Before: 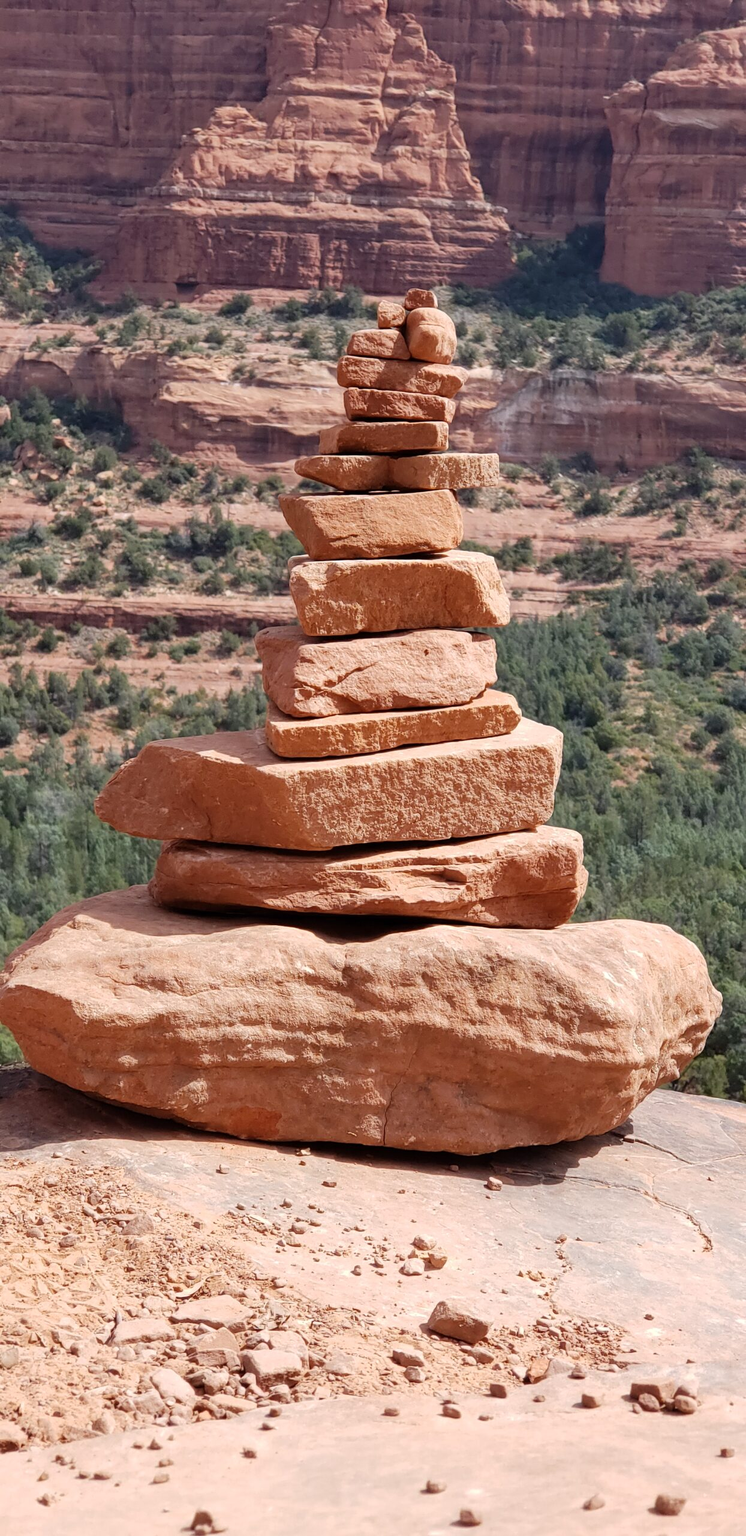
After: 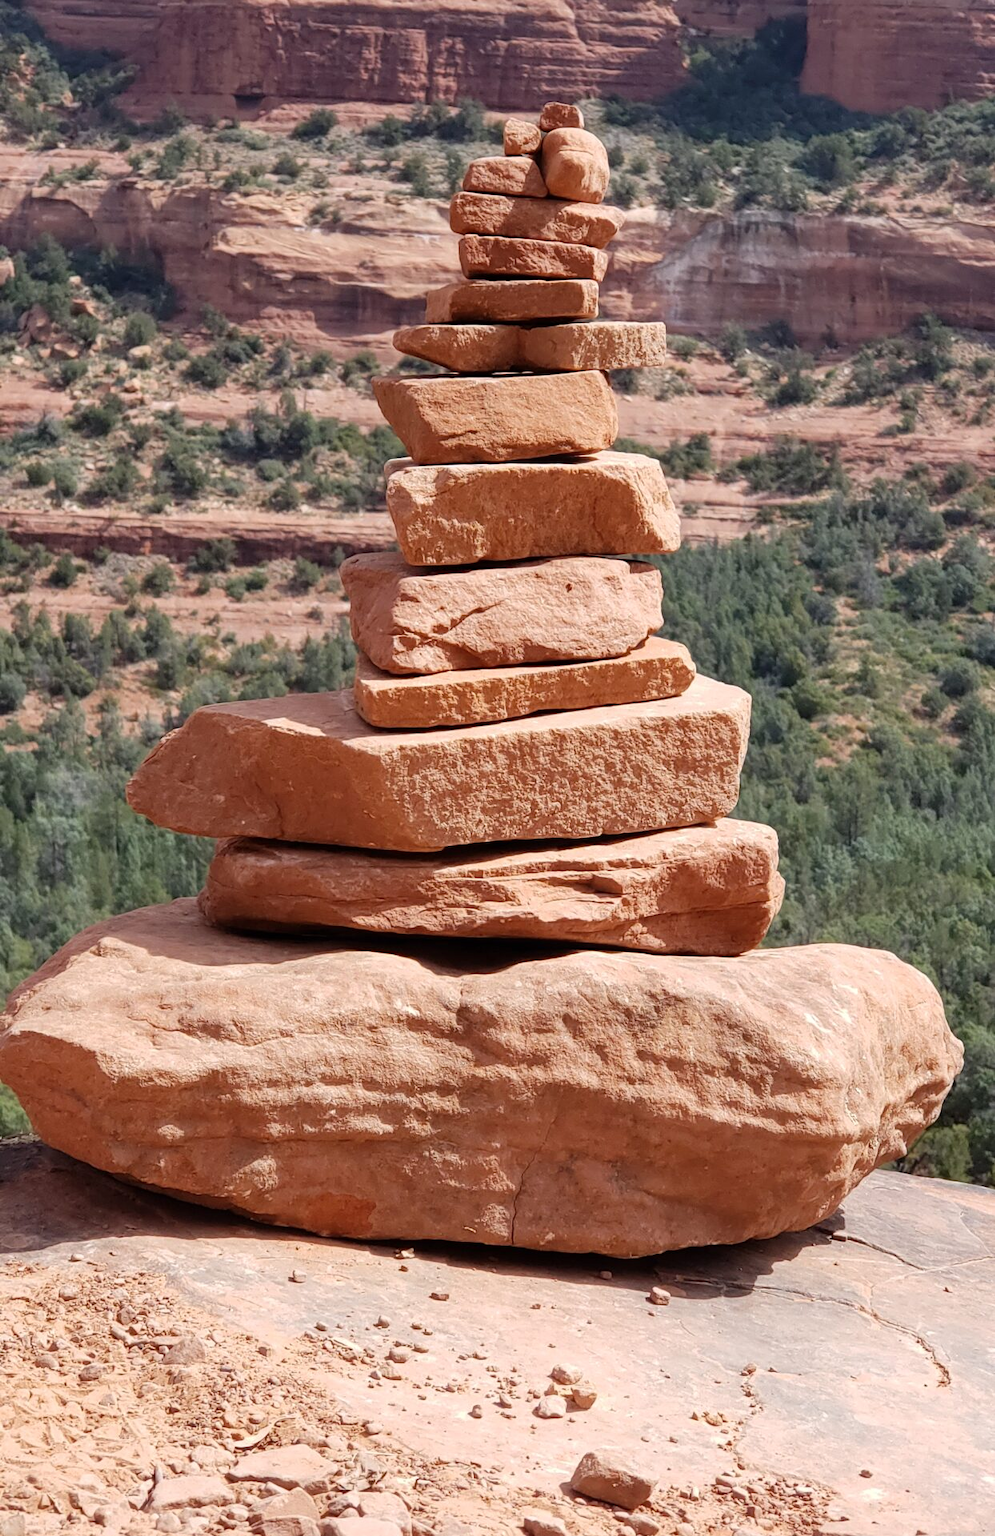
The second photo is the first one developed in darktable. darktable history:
crop: top 13.819%, bottom 11.169%
bloom: size 13.65%, threshold 98.39%, strength 4.82%
